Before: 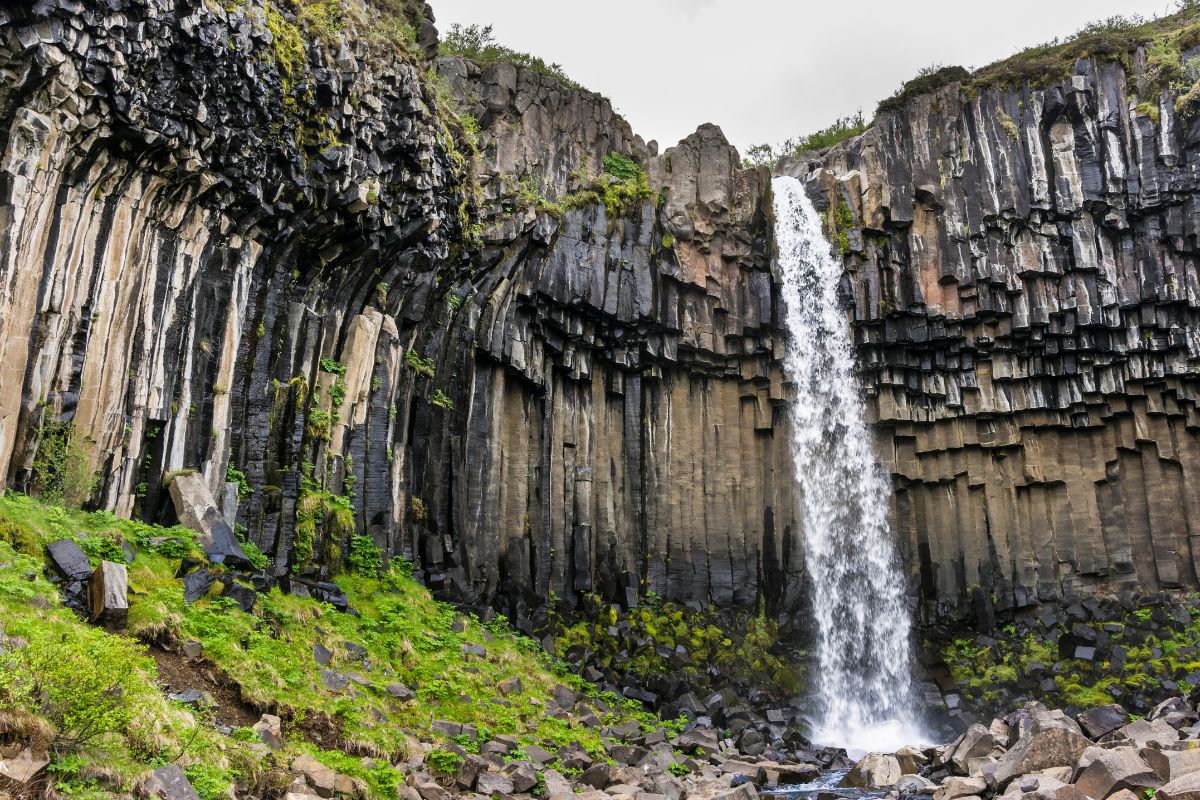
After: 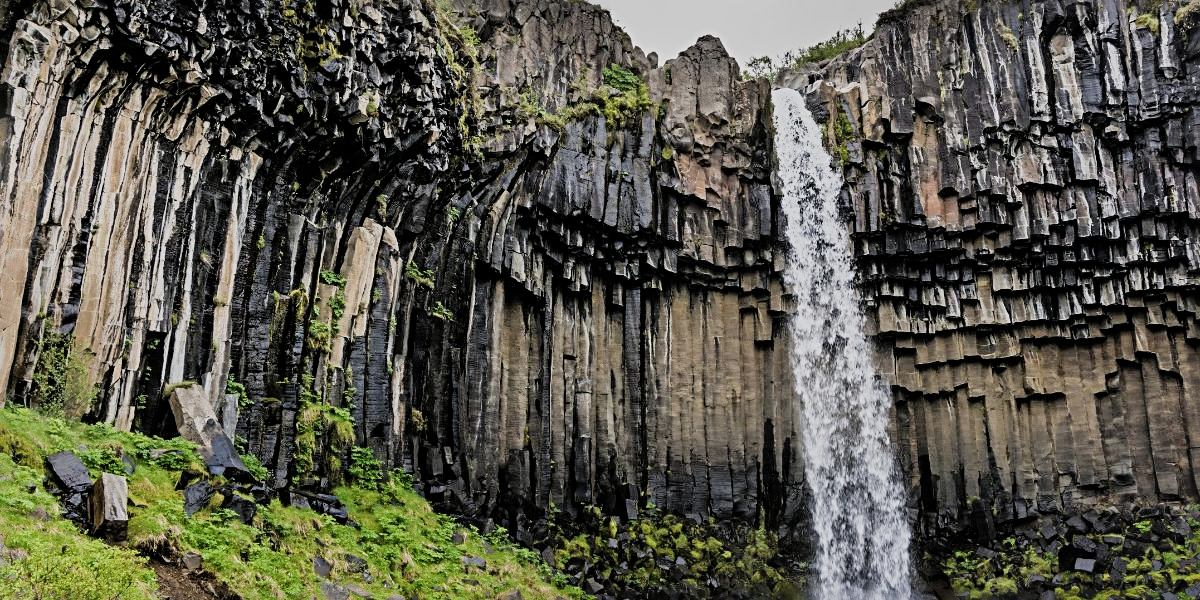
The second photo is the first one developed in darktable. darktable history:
contrast brightness saturation: saturation -0.059
crop: top 11.026%, bottom 13.941%
filmic rgb: black relative exposure -8.5 EV, white relative exposure 5.52 EV, hardness 3.37, contrast 1.017, add noise in highlights 0.001, color science v3 (2019), use custom middle-gray values true, contrast in highlights soft
sharpen: radius 3.987
